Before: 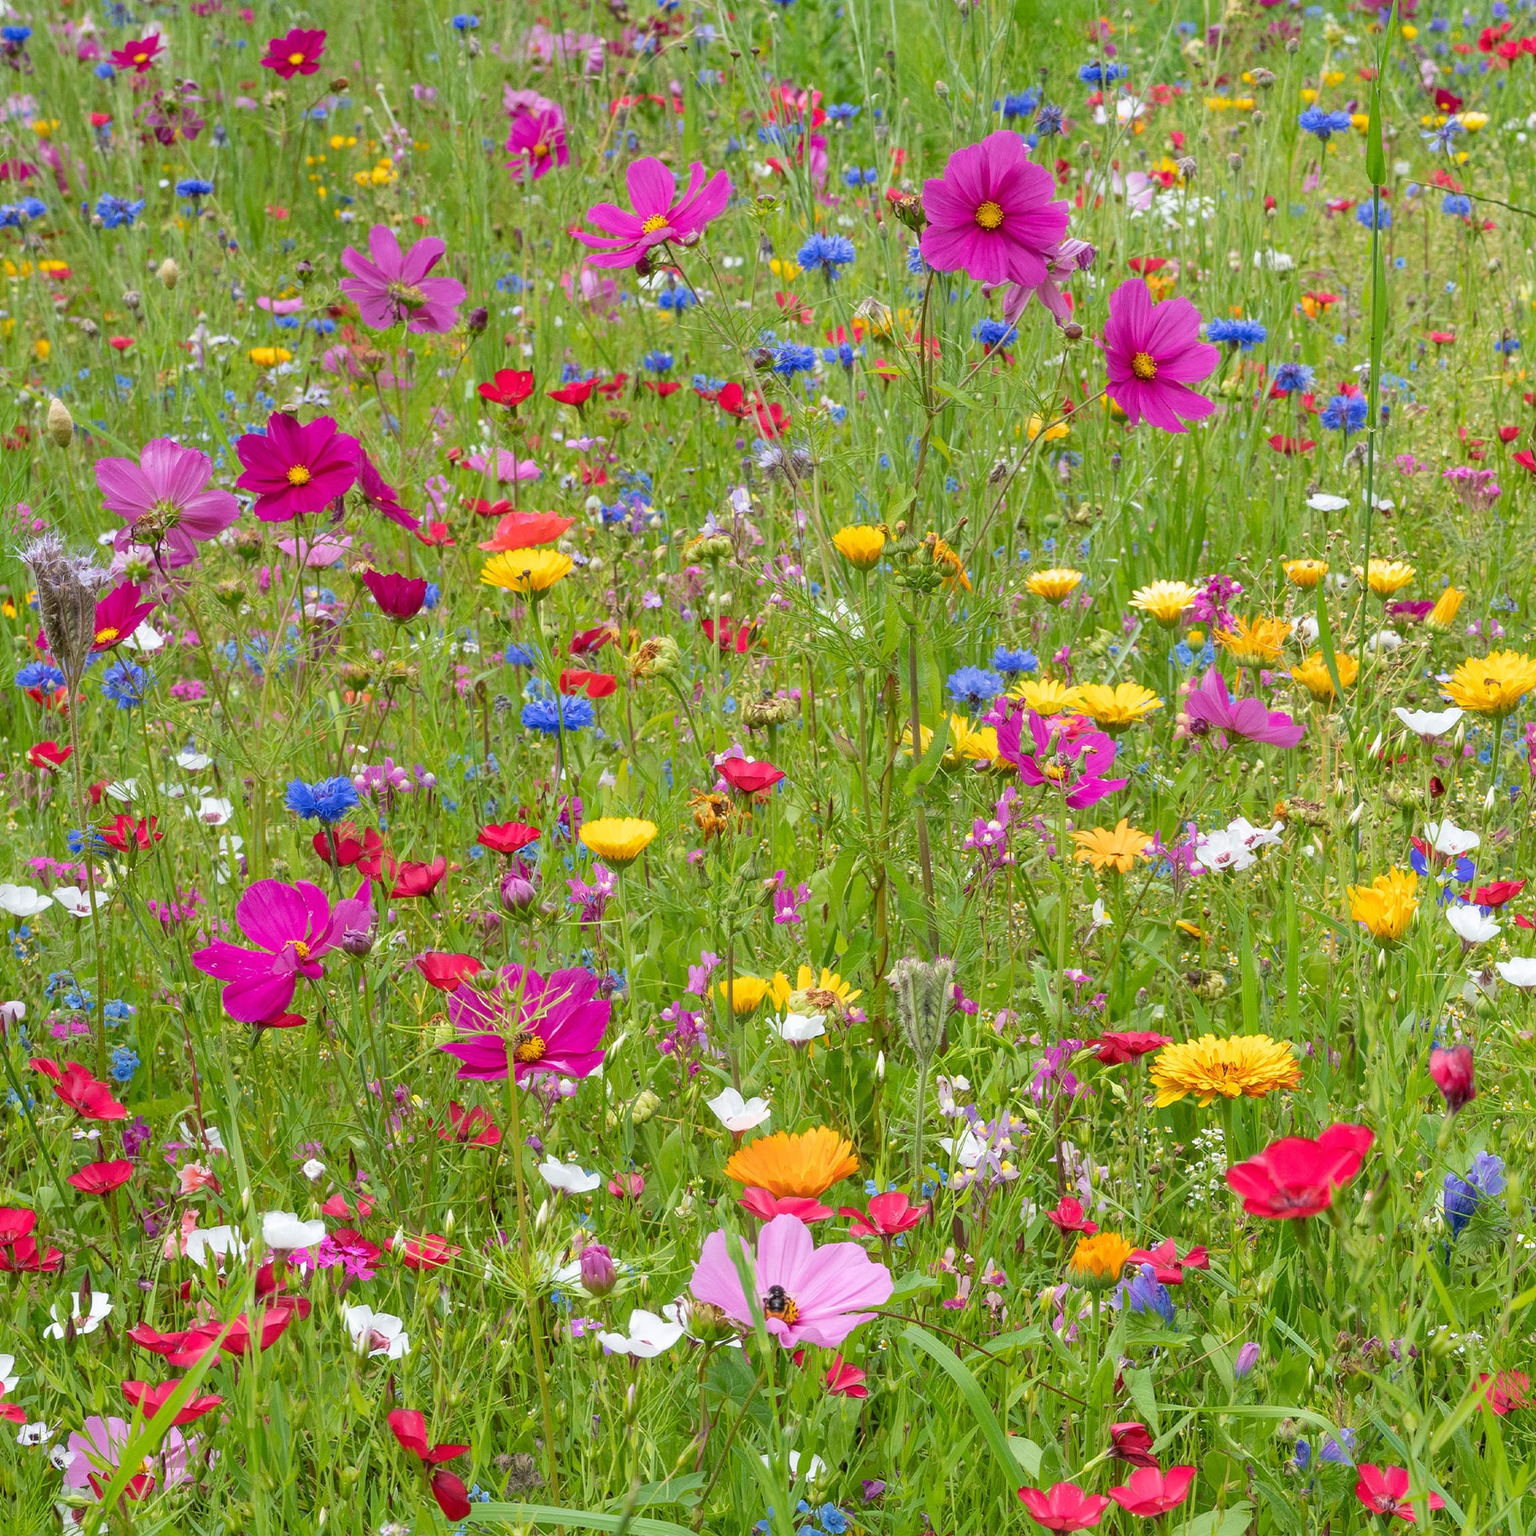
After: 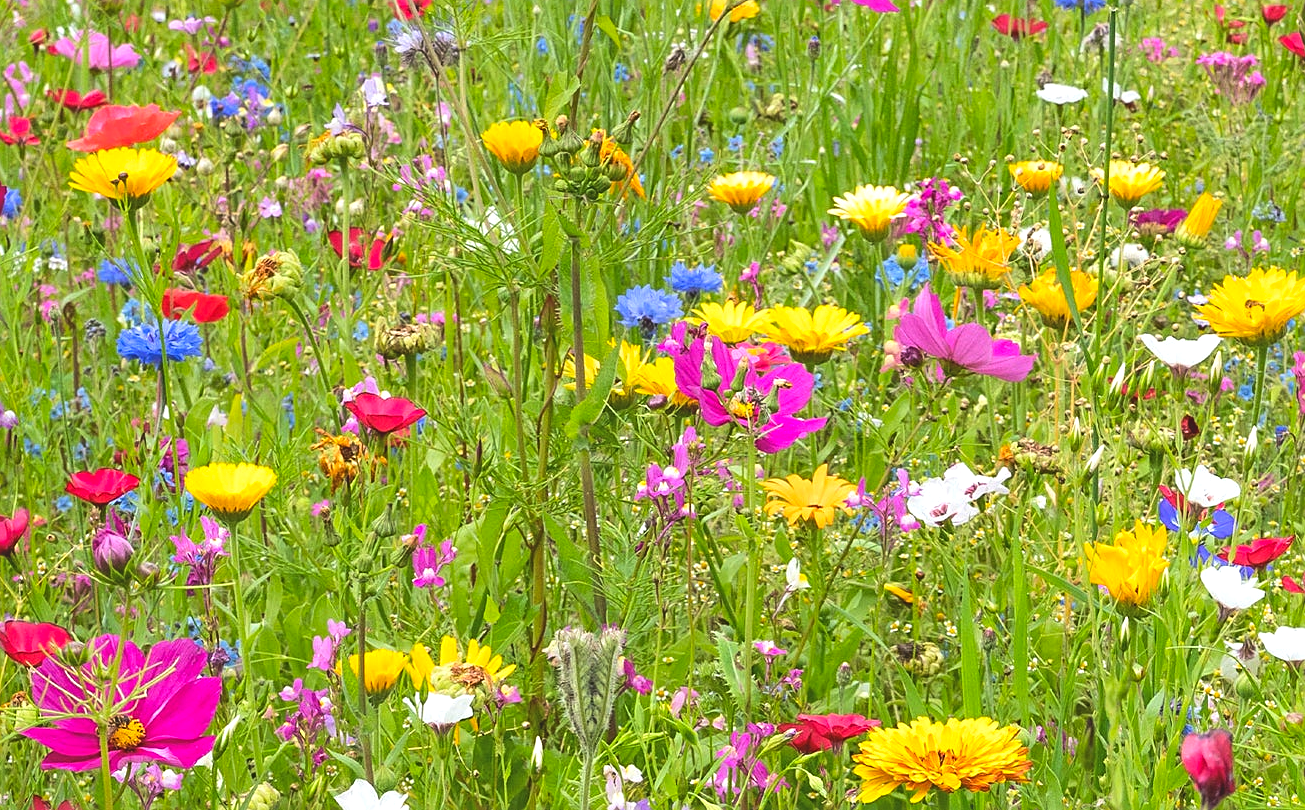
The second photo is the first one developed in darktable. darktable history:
tone equalizer: -8 EV -1.05 EV, -7 EV -1.02 EV, -6 EV -0.88 EV, -5 EV -0.549 EV, -3 EV 0.551 EV, -2 EV 0.865 EV, -1 EV 0.995 EV, +0 EV 1.08 EV, edges refinement/feathering 500, mask exposure compensation -1.57 EV, preserve details no
crop and rotate: left 27.495%, top 27.546%, bottom 27.417%
sharpen: on, module defaults
contrast brightness saturation: contrast -0.276
